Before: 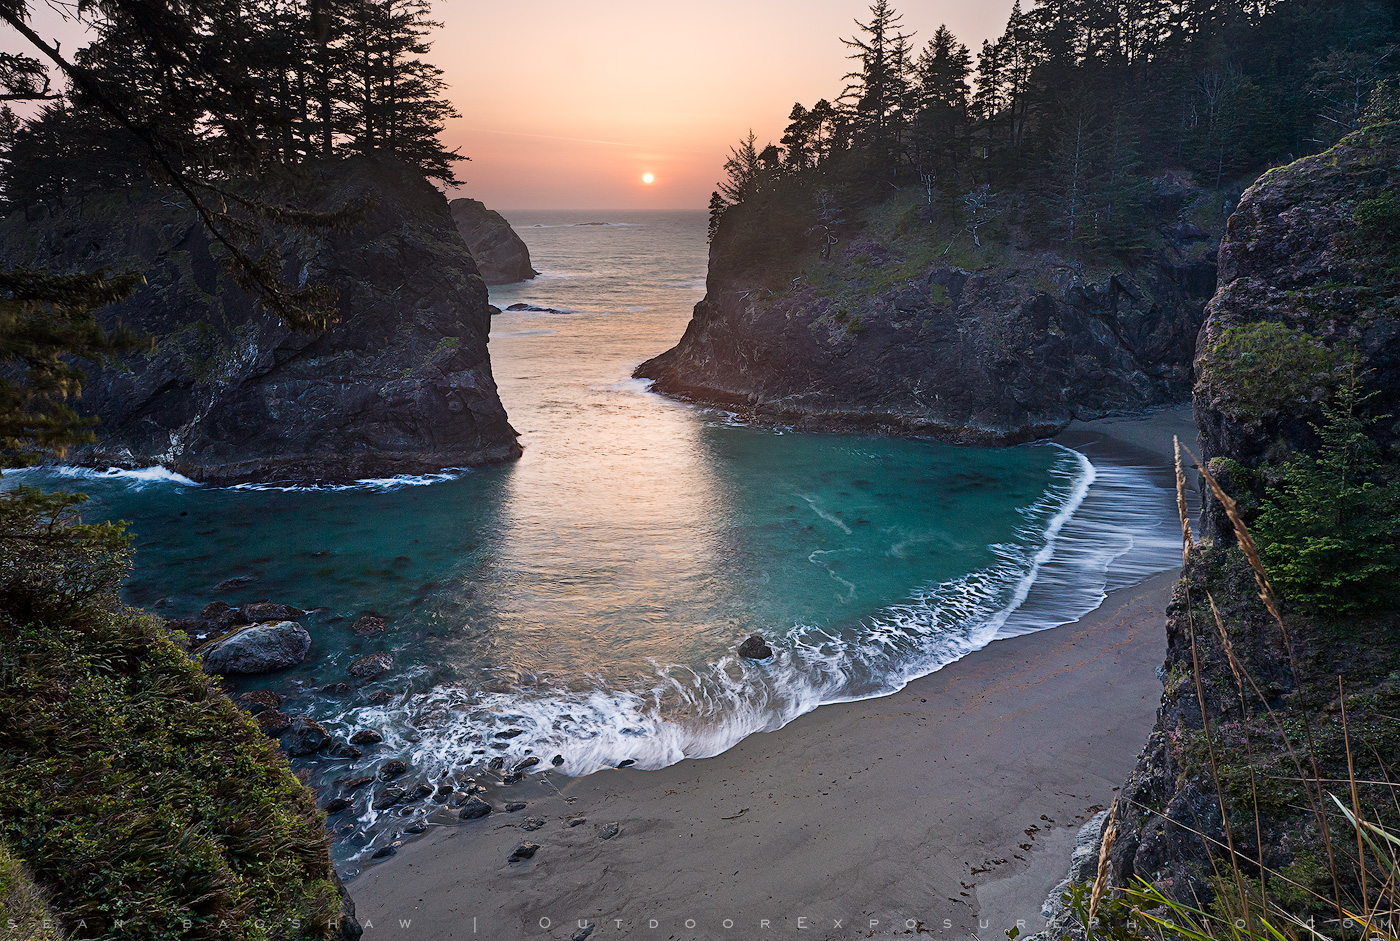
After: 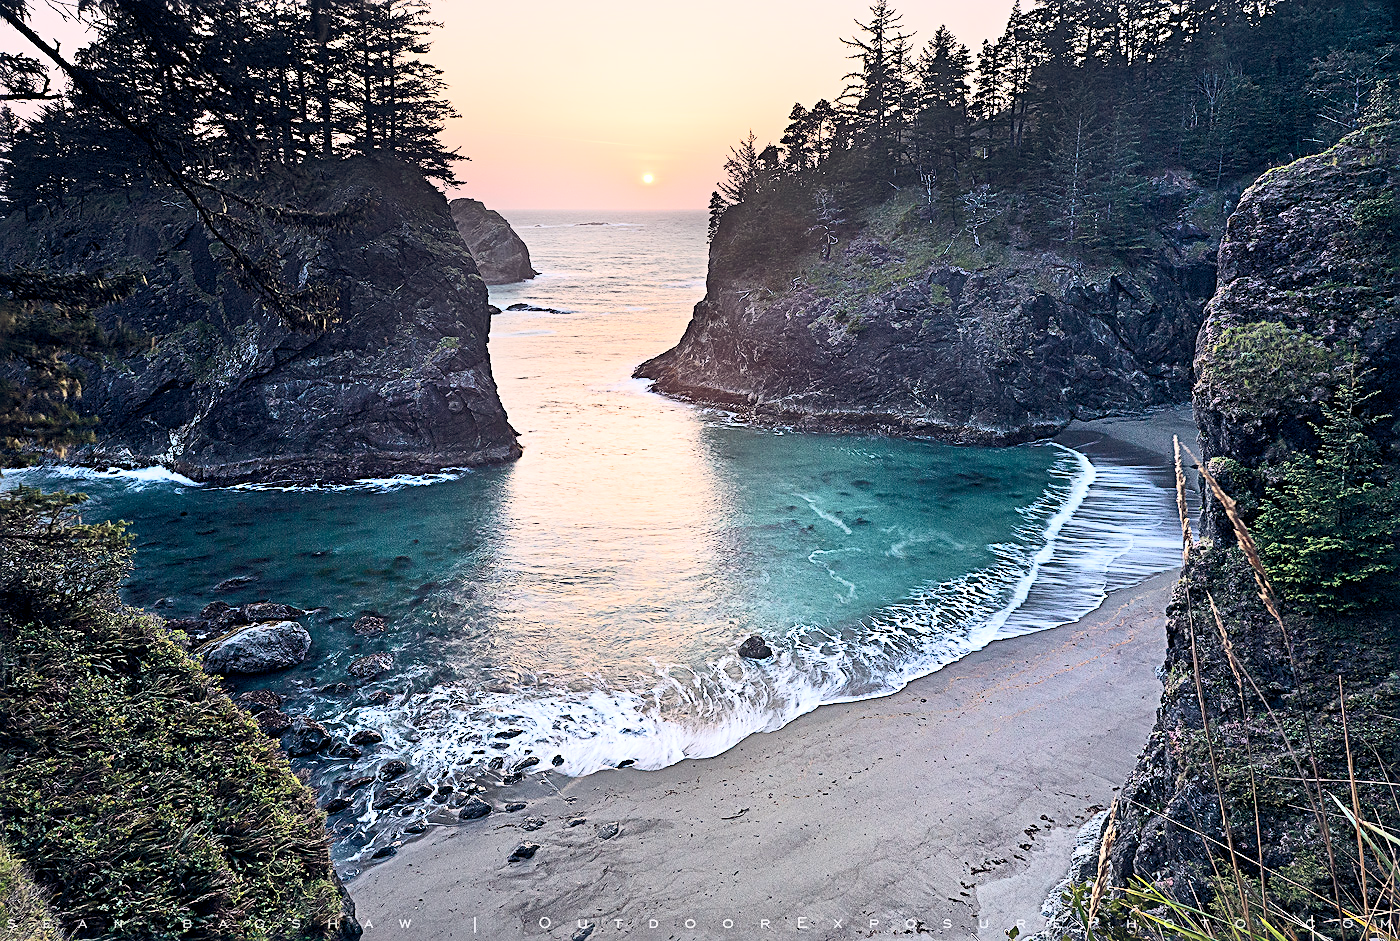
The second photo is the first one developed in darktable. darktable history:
sharpen: radius 2.777
local contrast: mode bilateral grid, contrast 20, coarseness 51, detail 120%, midtone range 0.2
color balance rgb: power › hue 326.92°, global offset › chroma 0.098%, global offset › hue 253.09°, linear chroma grading › shadows -1.846%, linear chroma grading › highlights -14.185%, linear chroma grading › global chroma -9.346%, linear chroma grading › mid-tones -9.61%, perceptual saturation grading › global saturation 30.202%, global vibrance 9.812%
tone curve: curves: ch0 [(0, 0) (0.003, 0.004) (0.011, 0.015) (0.025, 0.034) (0.044, 0.061) (0.069, 0.095) (0.1, 0.137) (0.136, 0.186) (0.177, 0.243) (0.224, 0.307) (0.277, 0.416) (0.335, 0.533) (0.399, 0.641) (0.468, 0.748) (0.543, 0.829) (0.623, 0.886) (0.709, 0.924) (0.801, 0.951) (0.898, 0.975) (1, 1)], color space Lab, independent channels, preserve colors none
